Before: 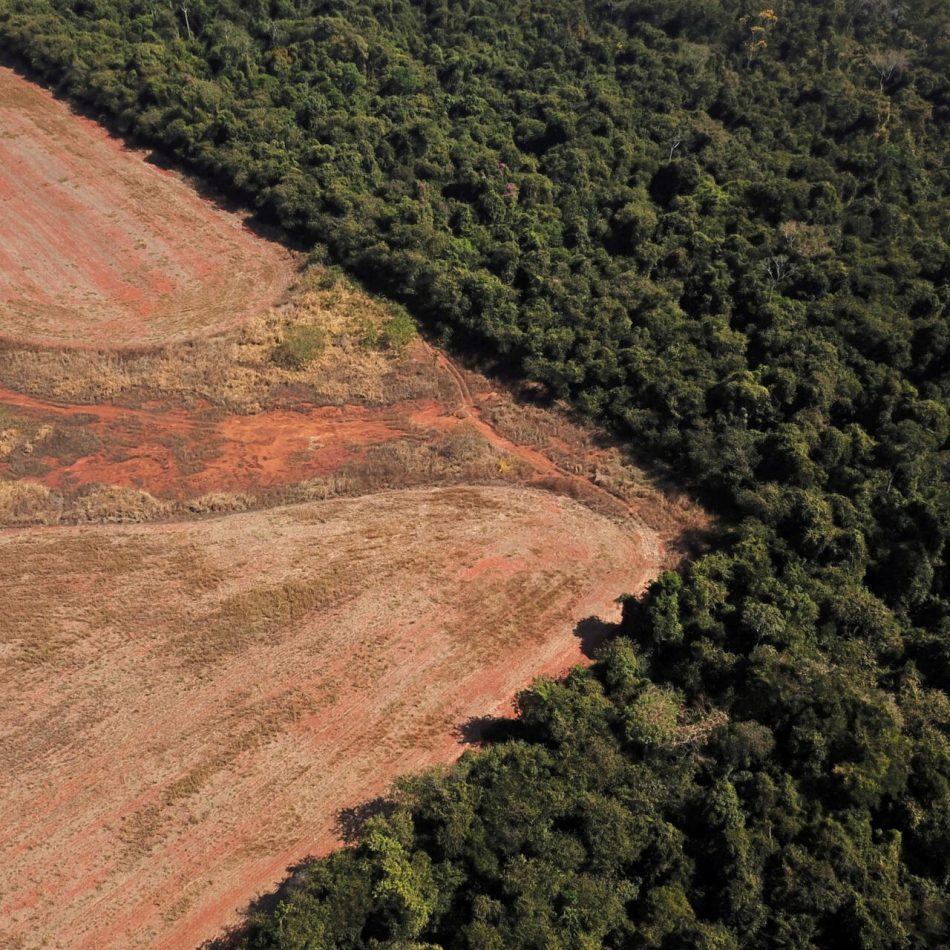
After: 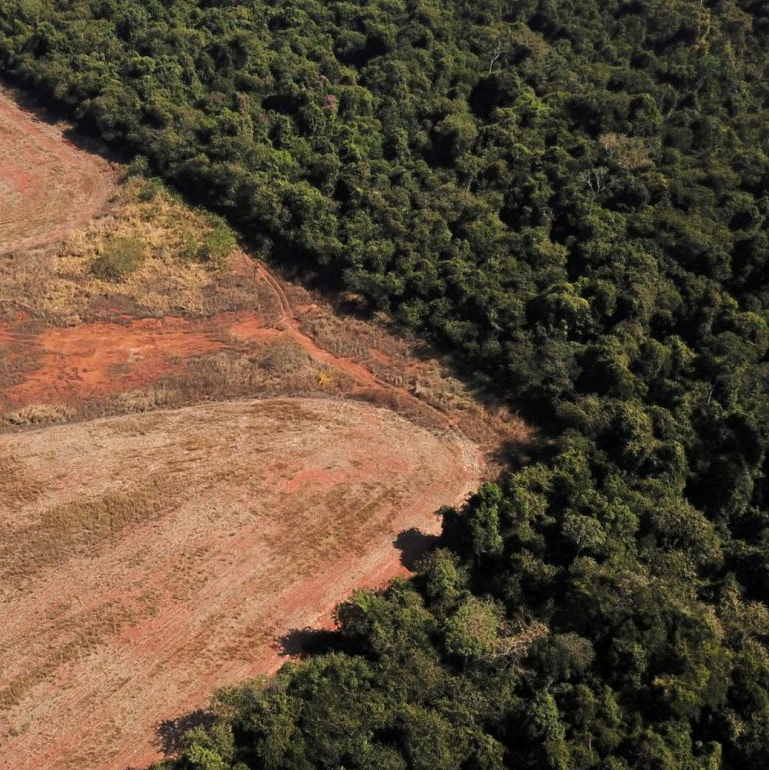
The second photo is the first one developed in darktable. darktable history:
crop: left 19.028%, top 9.324%, right 0%, bottom 9.567%
